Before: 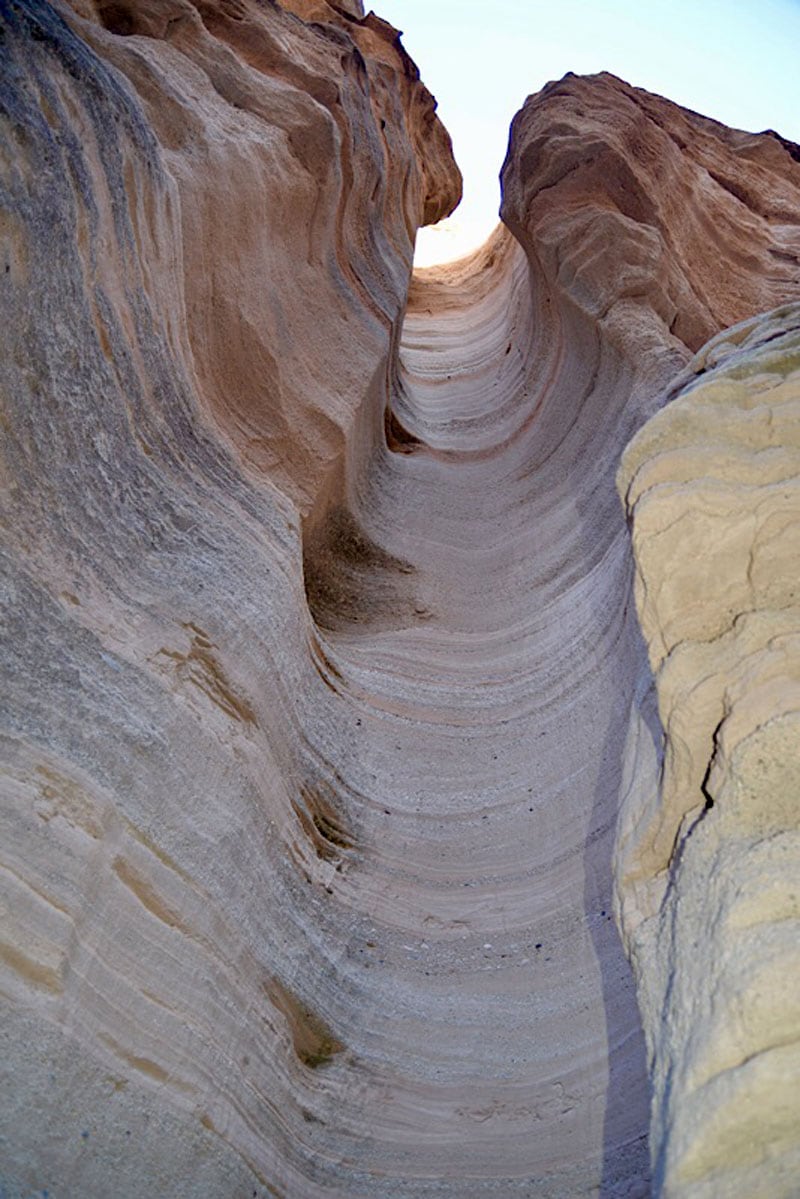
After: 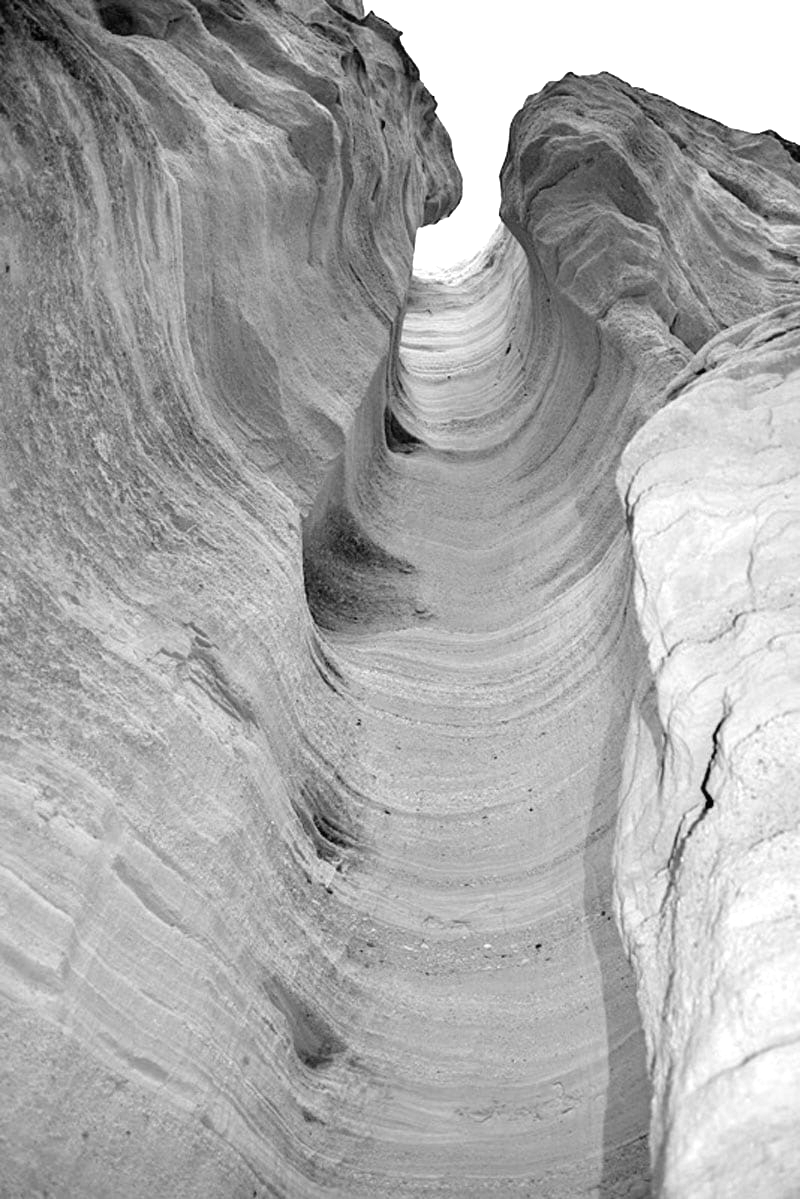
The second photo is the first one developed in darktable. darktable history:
exposure: black level correction 0, exposure 1.015 EV, compensate exposure bias true, compensate highlight preservation false
monochrome: a 32, b 64, size 2.3
